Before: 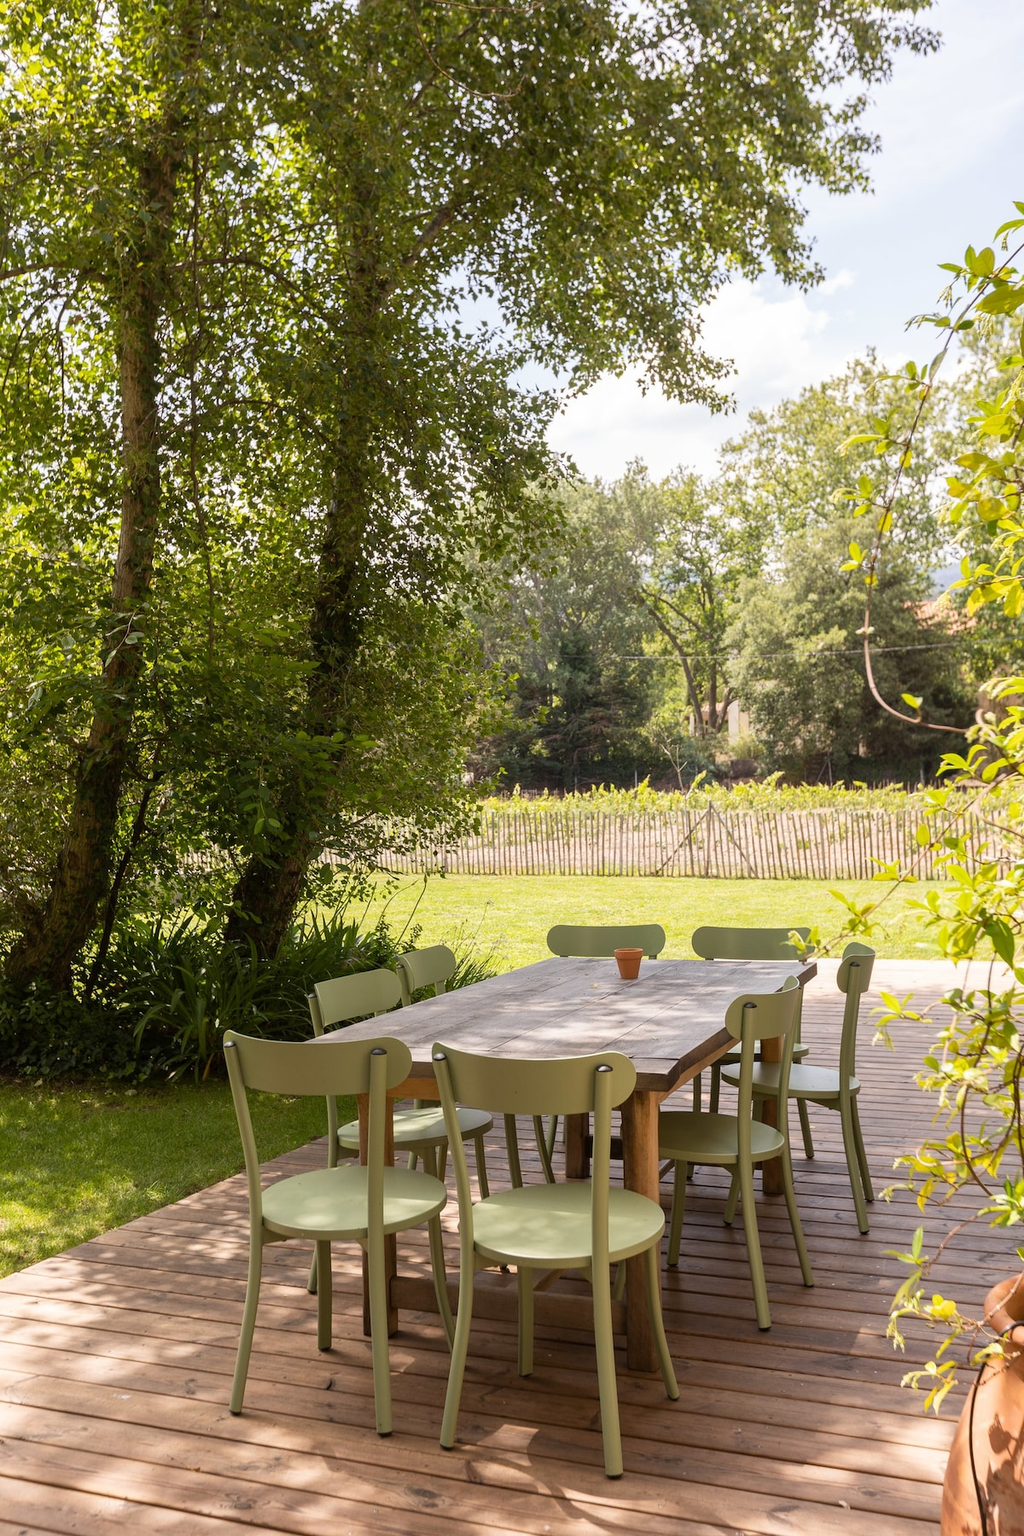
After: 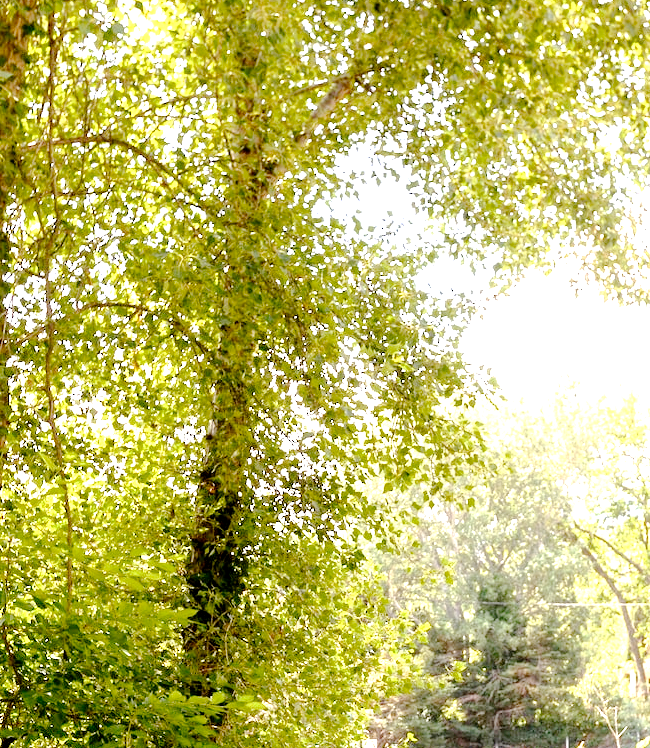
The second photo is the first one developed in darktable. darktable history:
tone curve: curves: ch0 [(0, 0) (0.003, 0.001) (0.011, 0.008) (0.025, 0.015) (0.044, 0.025) (0.069, 0.037) (0.1, 0.056) (0.136, 0.091) (0.177, 0.157) (0.224, 0.231) (0.277, 0.319) (0.335, 0.4) (0.399, 0.493) (0.468, 0.571) (0.543, 0.645) (0.623, 0.706) (0.709, 0.77) (0.801, 0.838) (0.898, 0.918) (1, 1)], preserve colors none
exposure: black level correction 0.005, exposure 2.069 EV, compensate highlight preservation false
crop: left 14.88%, top 9.236%, right 30.92%, bottom 49.204%
